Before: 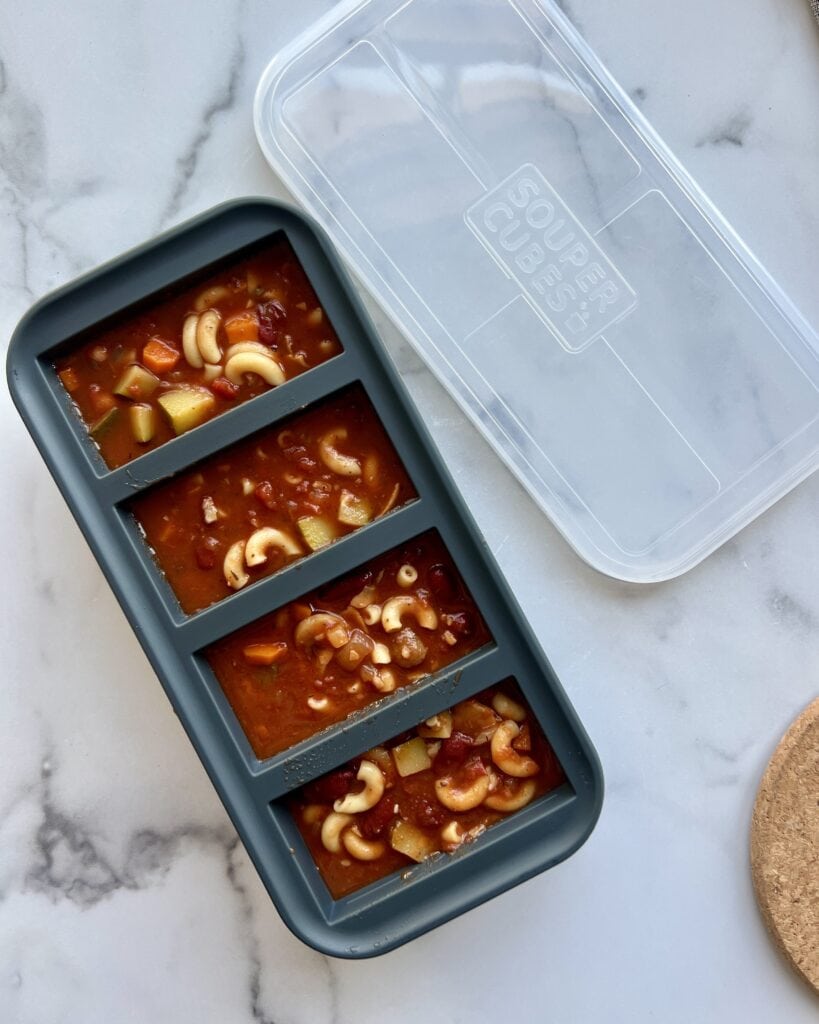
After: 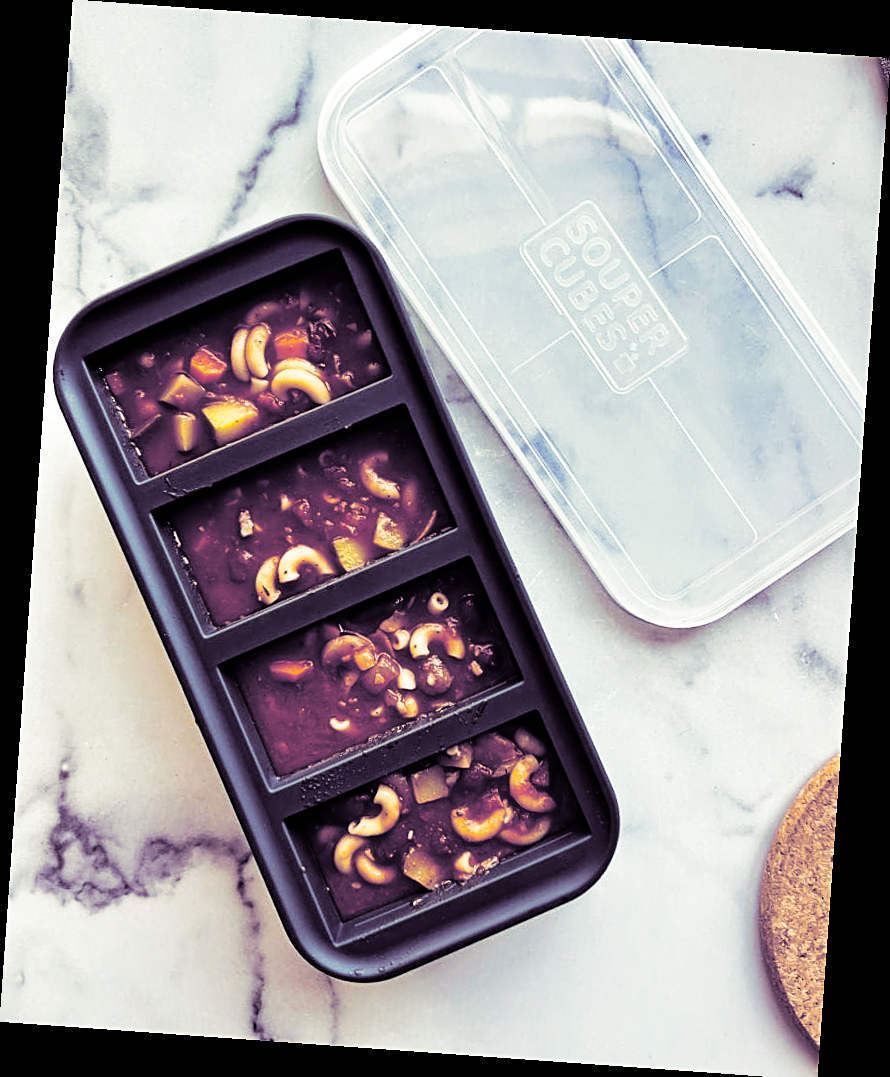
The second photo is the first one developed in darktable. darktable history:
rotate and perspective: rotation 4.1°, automatic cropping off
exposure: exposure 0.15 EV, compensate highlight preservation false
haze removal: strength 0.5, distance 0.43, compatibility mode true, adaptive false
sharpen: on, module defaults
tone curve: curves: ch0 [(0, 0) (0.003, 0.003) (0.011, 0.005) (0.025, 0.008) (0.044, 0.012) (0.069, 0.02) (0.1, 0.031) (0.136, 0.047) (0.177, 0.088) (0.224, 0.141) (0.277, 0.222) (0.335, 0.32) (0.399, 0.422) (0.468, 0.523) (0.543, 0.623) (0.623, 0.716) (0.709, 0.796) (0.801, 0.88) (0.898, 0.958) (1, 1)], preserve colors none
split-toning: shadows › hue 266.4°, shadows › saturation 0.4, highlights › hue 61.2°, highlights › saturation 0.3, compress 0%
crop: top 0.05%, bottom 0.098%
